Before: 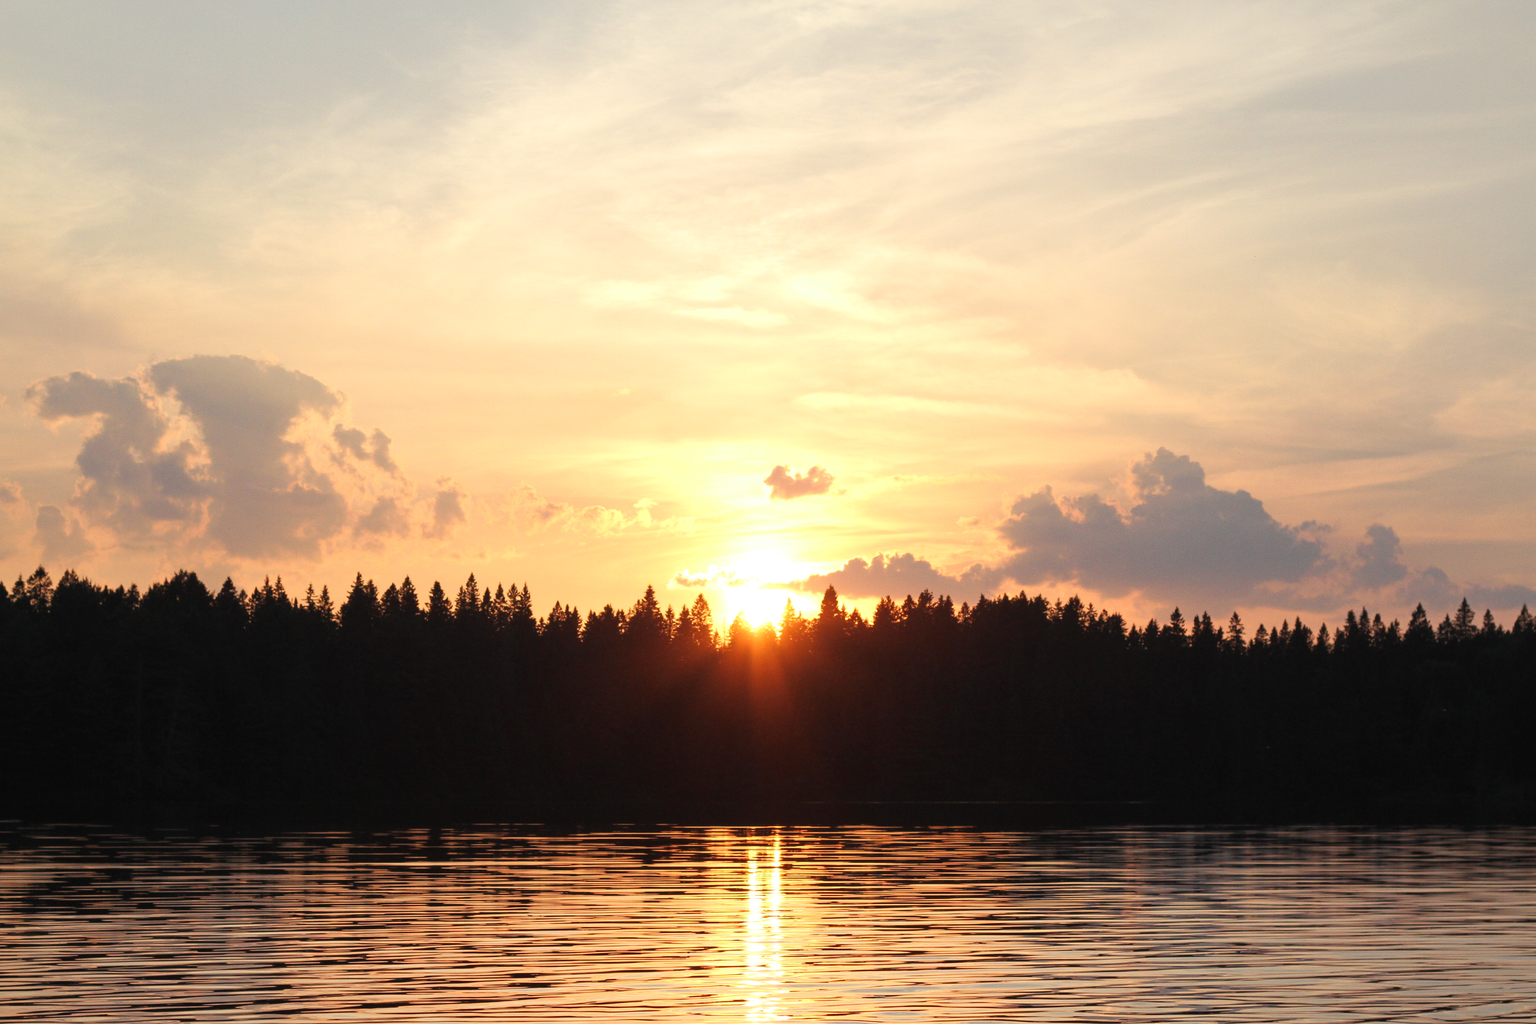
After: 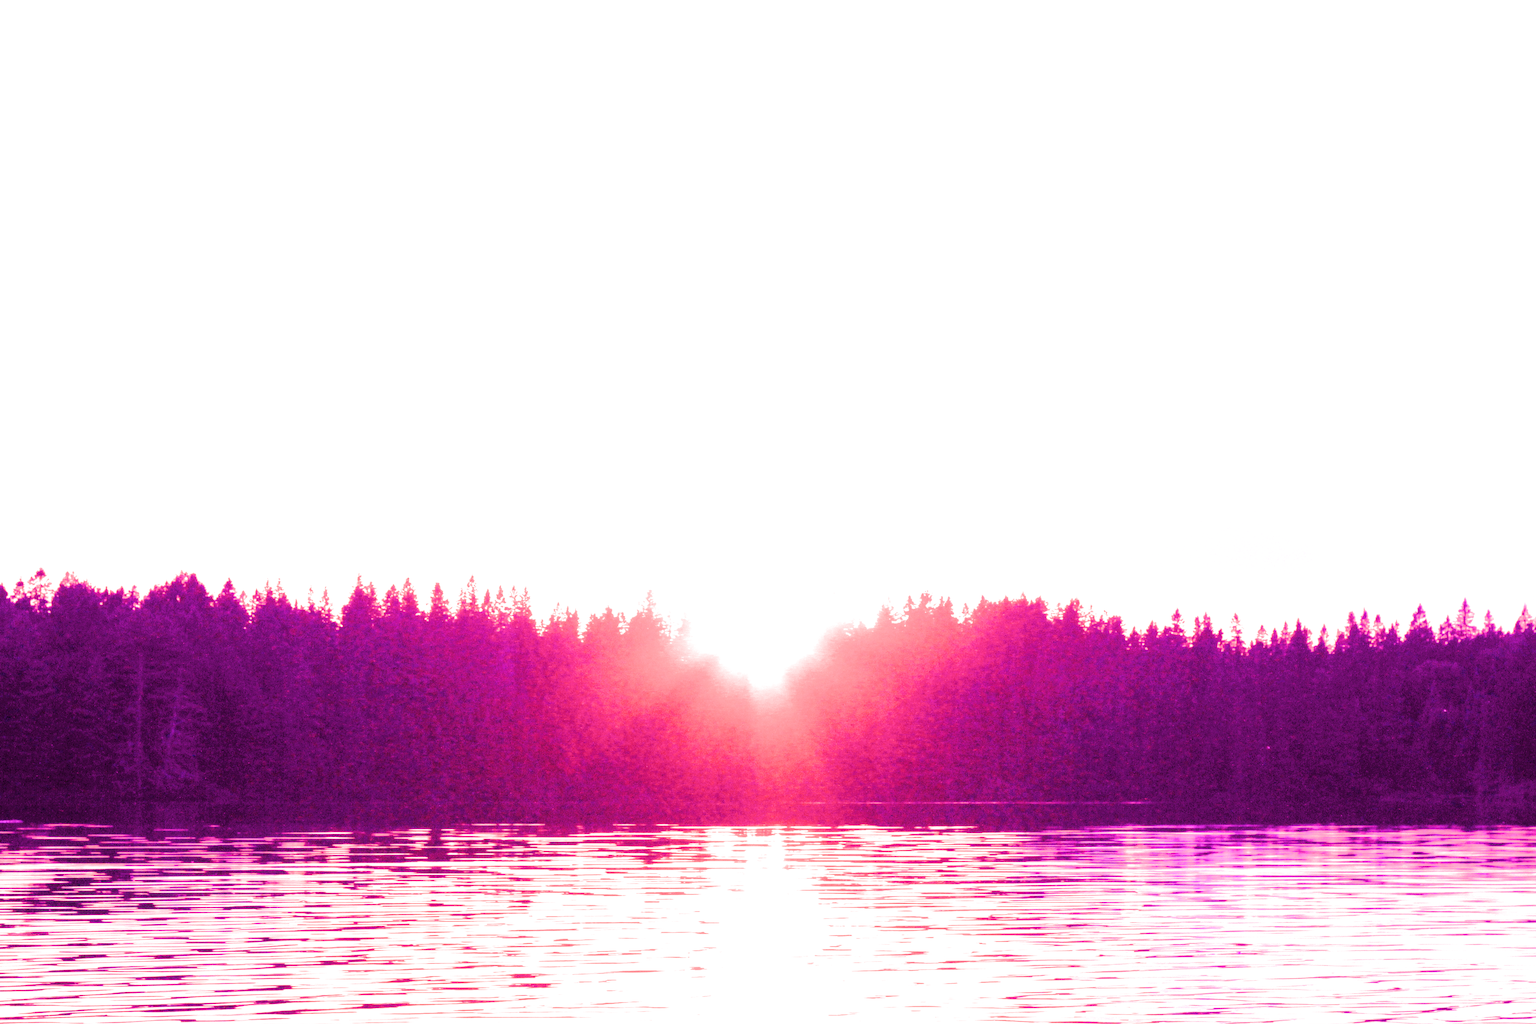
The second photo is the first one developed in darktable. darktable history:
tone equalizer: -8 EV -0.417 EV, -7 EV -0.389 EV, -6 EV -0.333 EV, -5 EV -0.222 EV, -3 EV 0.222 EV, -2 EV 0.333 EV, -1 EV 0.389 EV, +0 EV 0.417 EV, edges refinement/feathering 500, mask exposure compensation -1.57 EV, preserve details no
filmic rgb: black relative exposure -7.15 EV, white relative exposure 5.36 EV, hardness 3.02
white balance: red 8, blue 8
